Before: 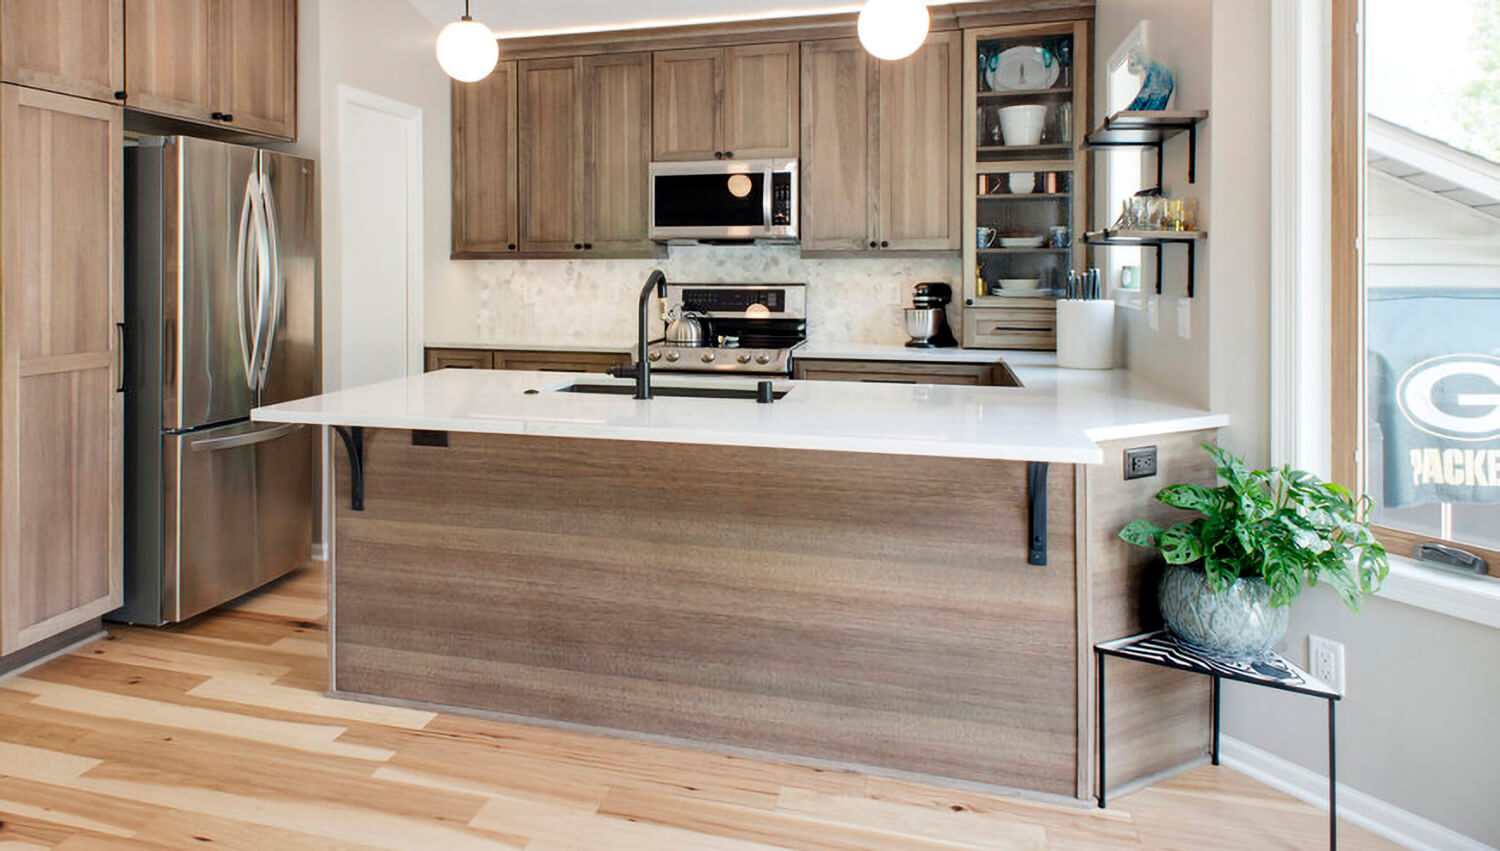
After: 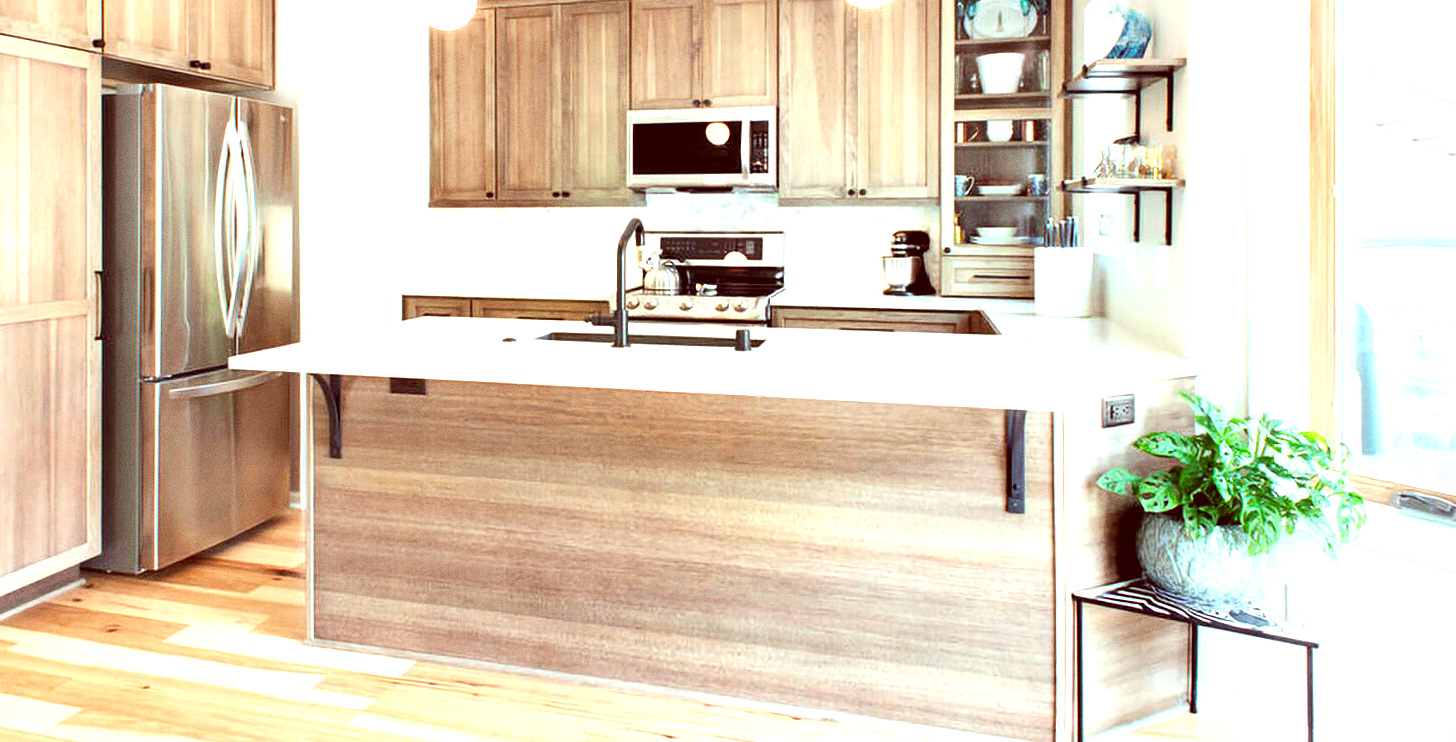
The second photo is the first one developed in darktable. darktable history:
crop: left 1.507%, top 6.147%, right 1.379%, bottom 6.637%
grain: coarseness 0.09 ISO
exposure: black level correction 0, exposure 1.45 EV, compensate exposure bias true, compensate highlight preservation false
color correction: highlights a* -7.23, highlights b* -0.161, shadows a* 20.08, shadows b* 11.73
